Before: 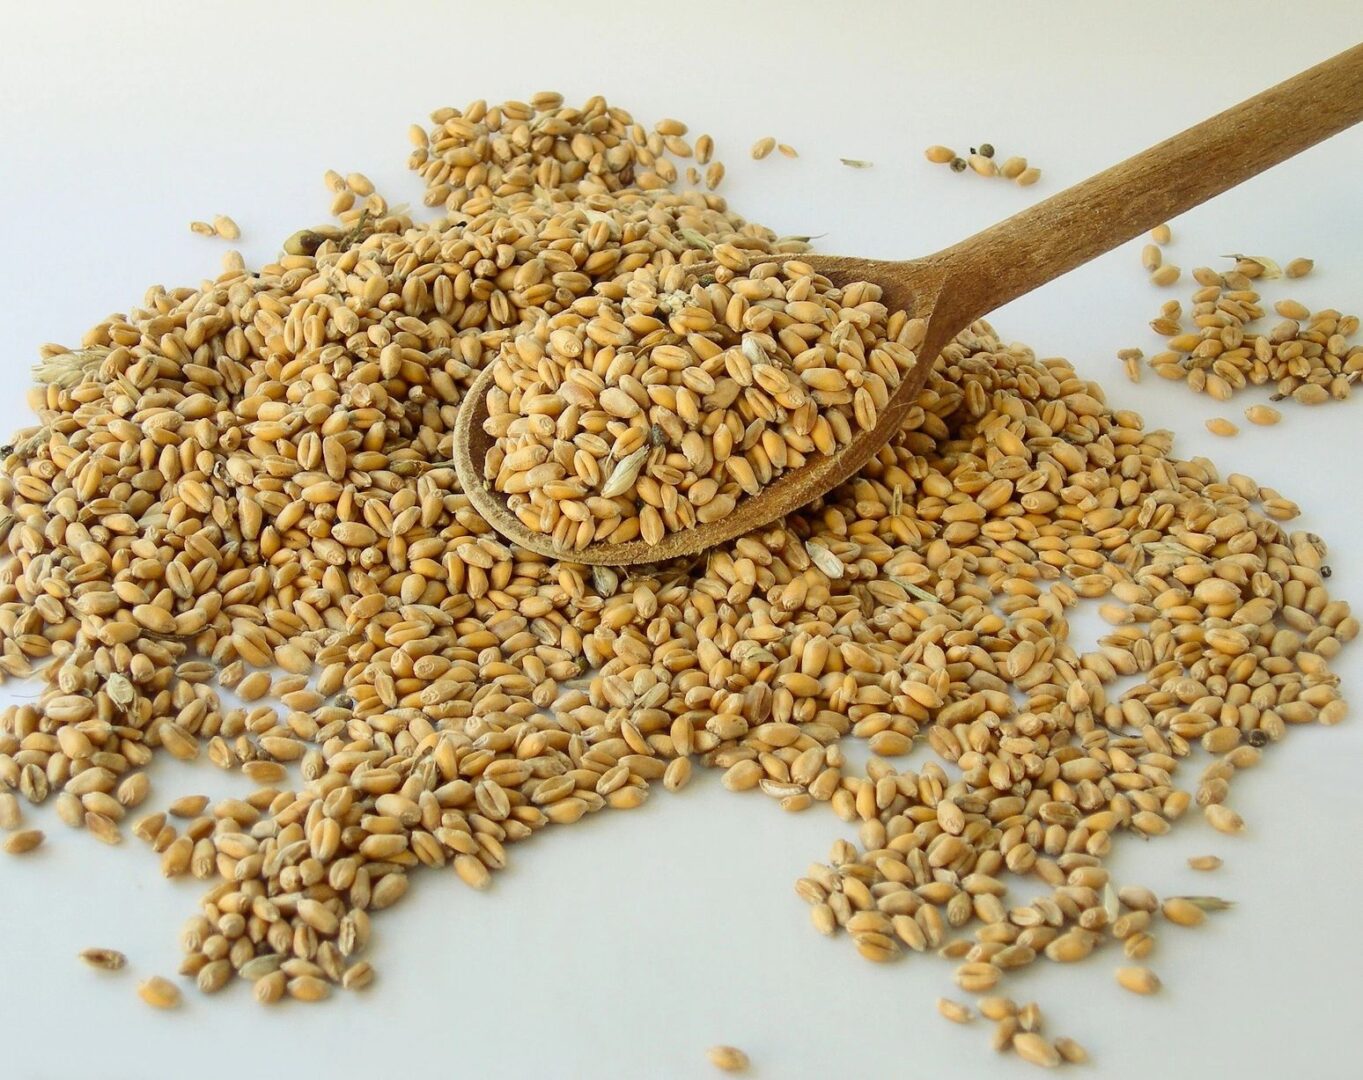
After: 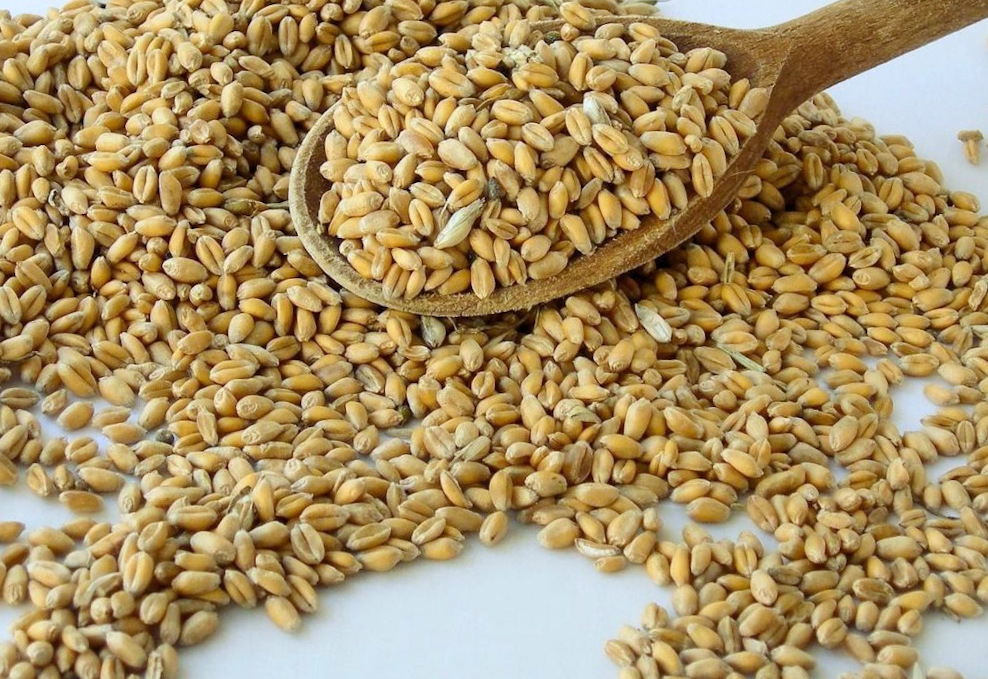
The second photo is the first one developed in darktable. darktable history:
crop and rotate: angle -3.37°, left 9.79%, top 20.73%, right 12.42%, bottom 11.82%
levels: levels [0.016, 0.492, 0.969]
white balance: red 0.954, blue 1.079
